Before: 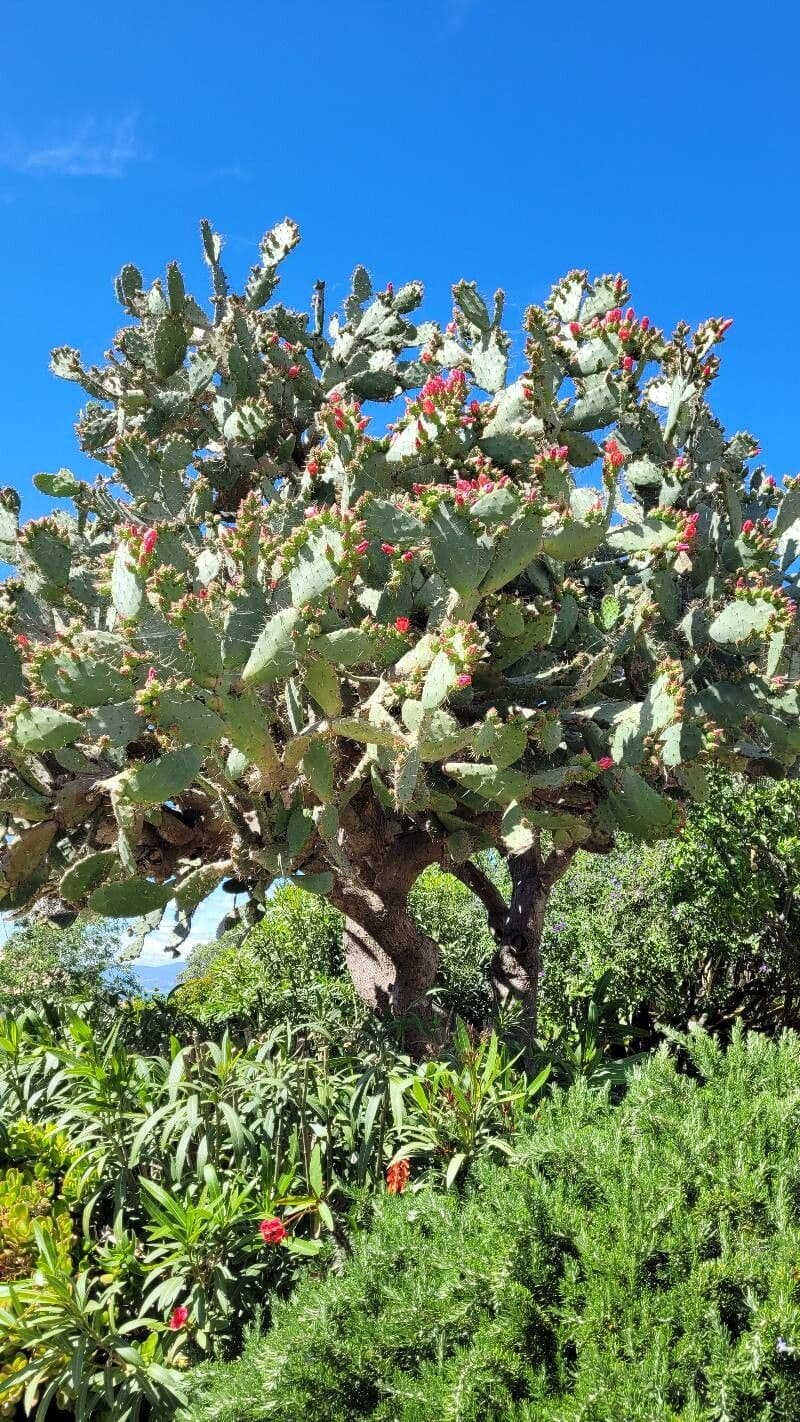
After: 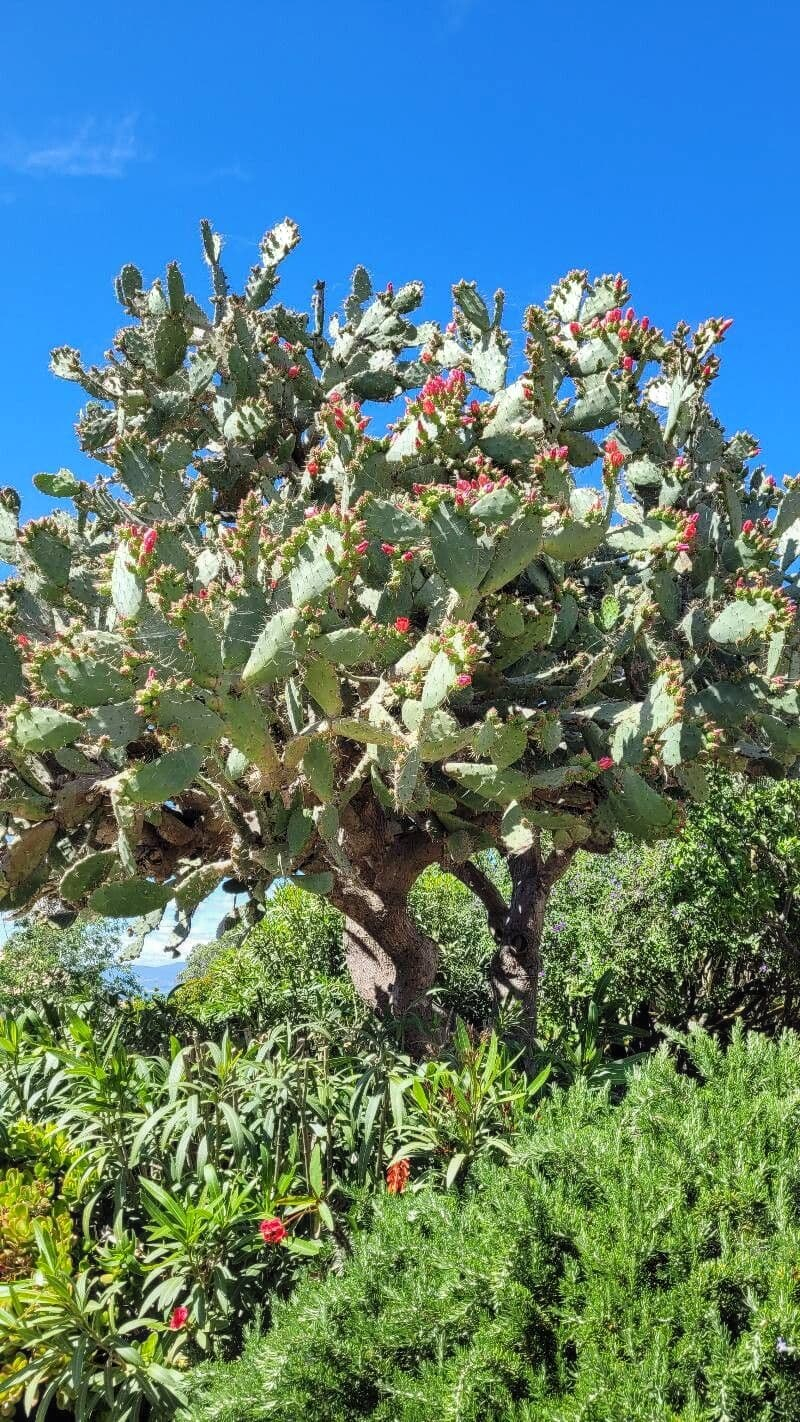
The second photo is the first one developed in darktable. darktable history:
local contrast: detail 114%
tone equalizer: mask exposure compensation -0.496 EV
